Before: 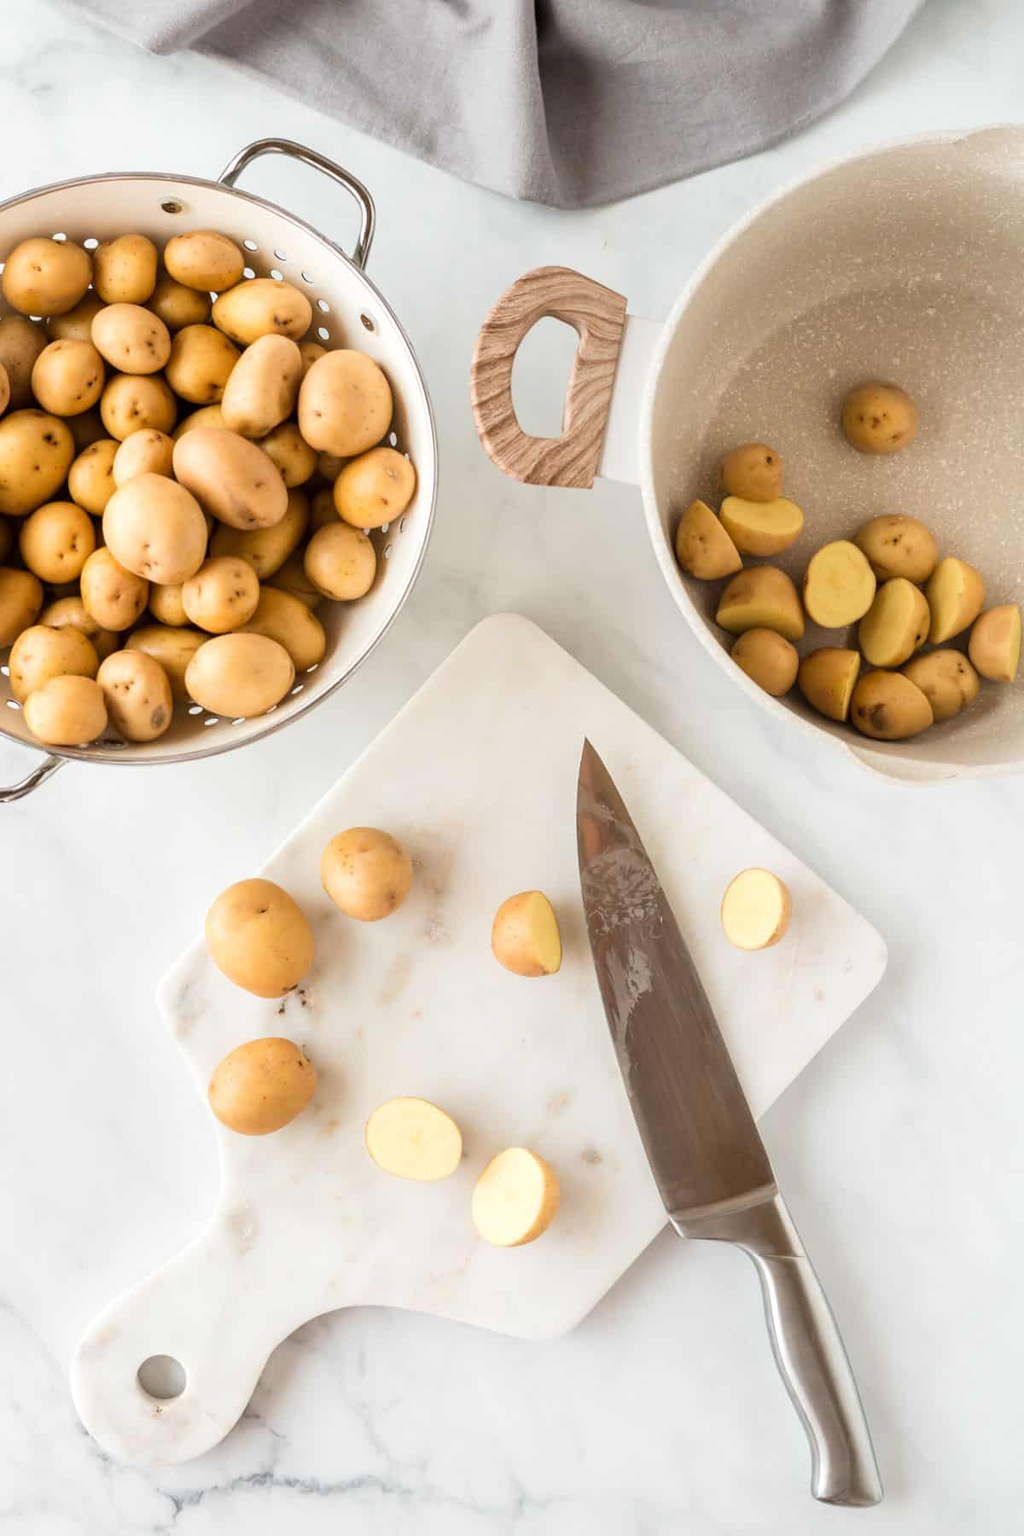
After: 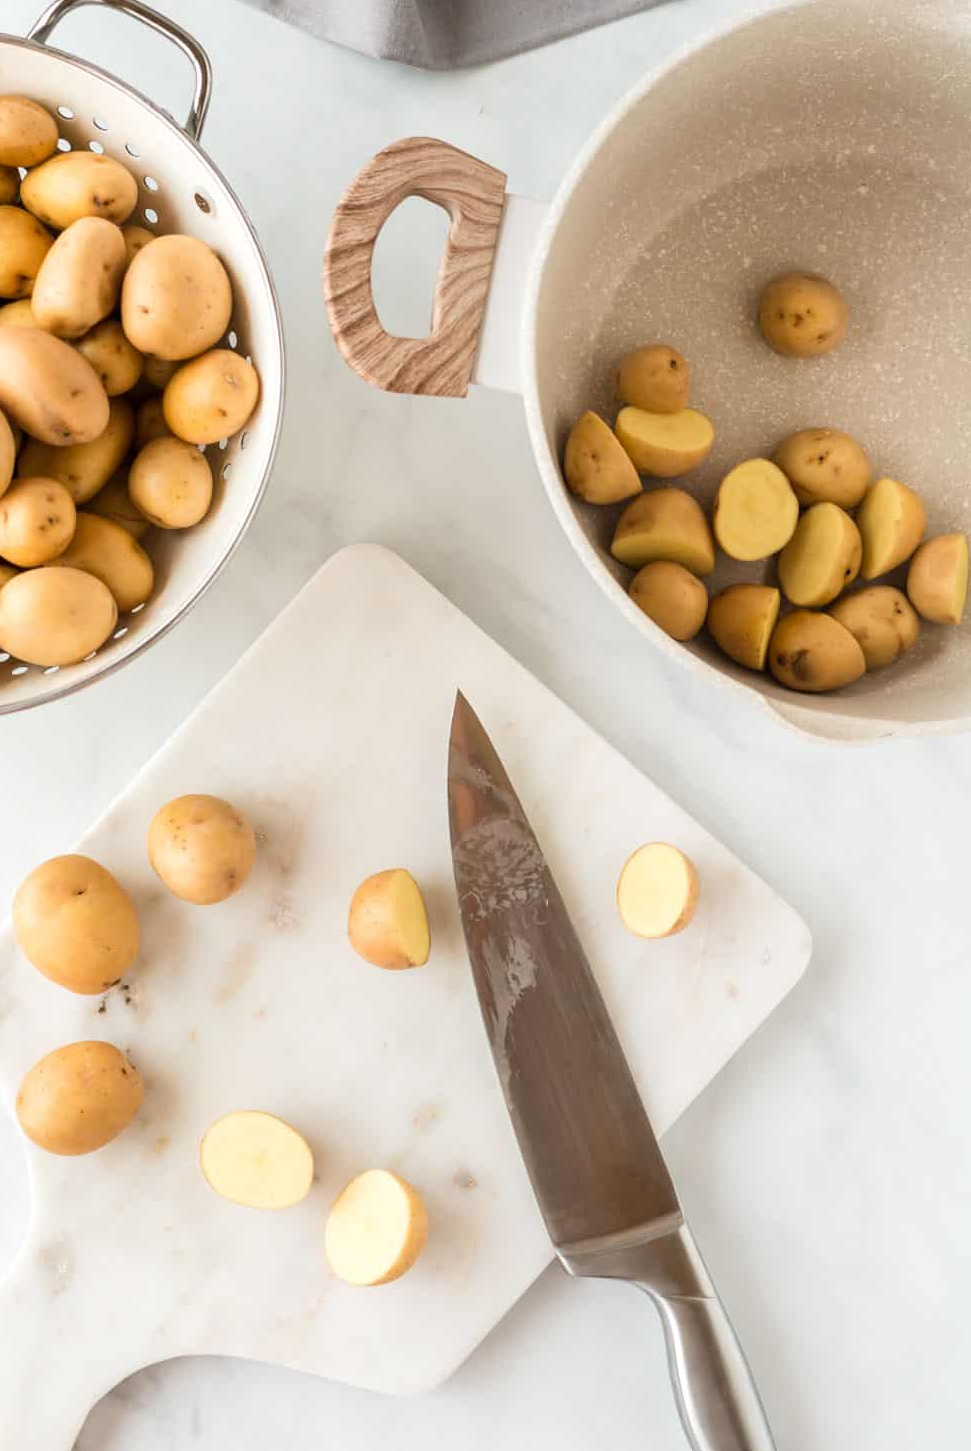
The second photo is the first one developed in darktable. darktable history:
crop: left 19.025%, top 9.769%, right 0%, bottom 9.604%
